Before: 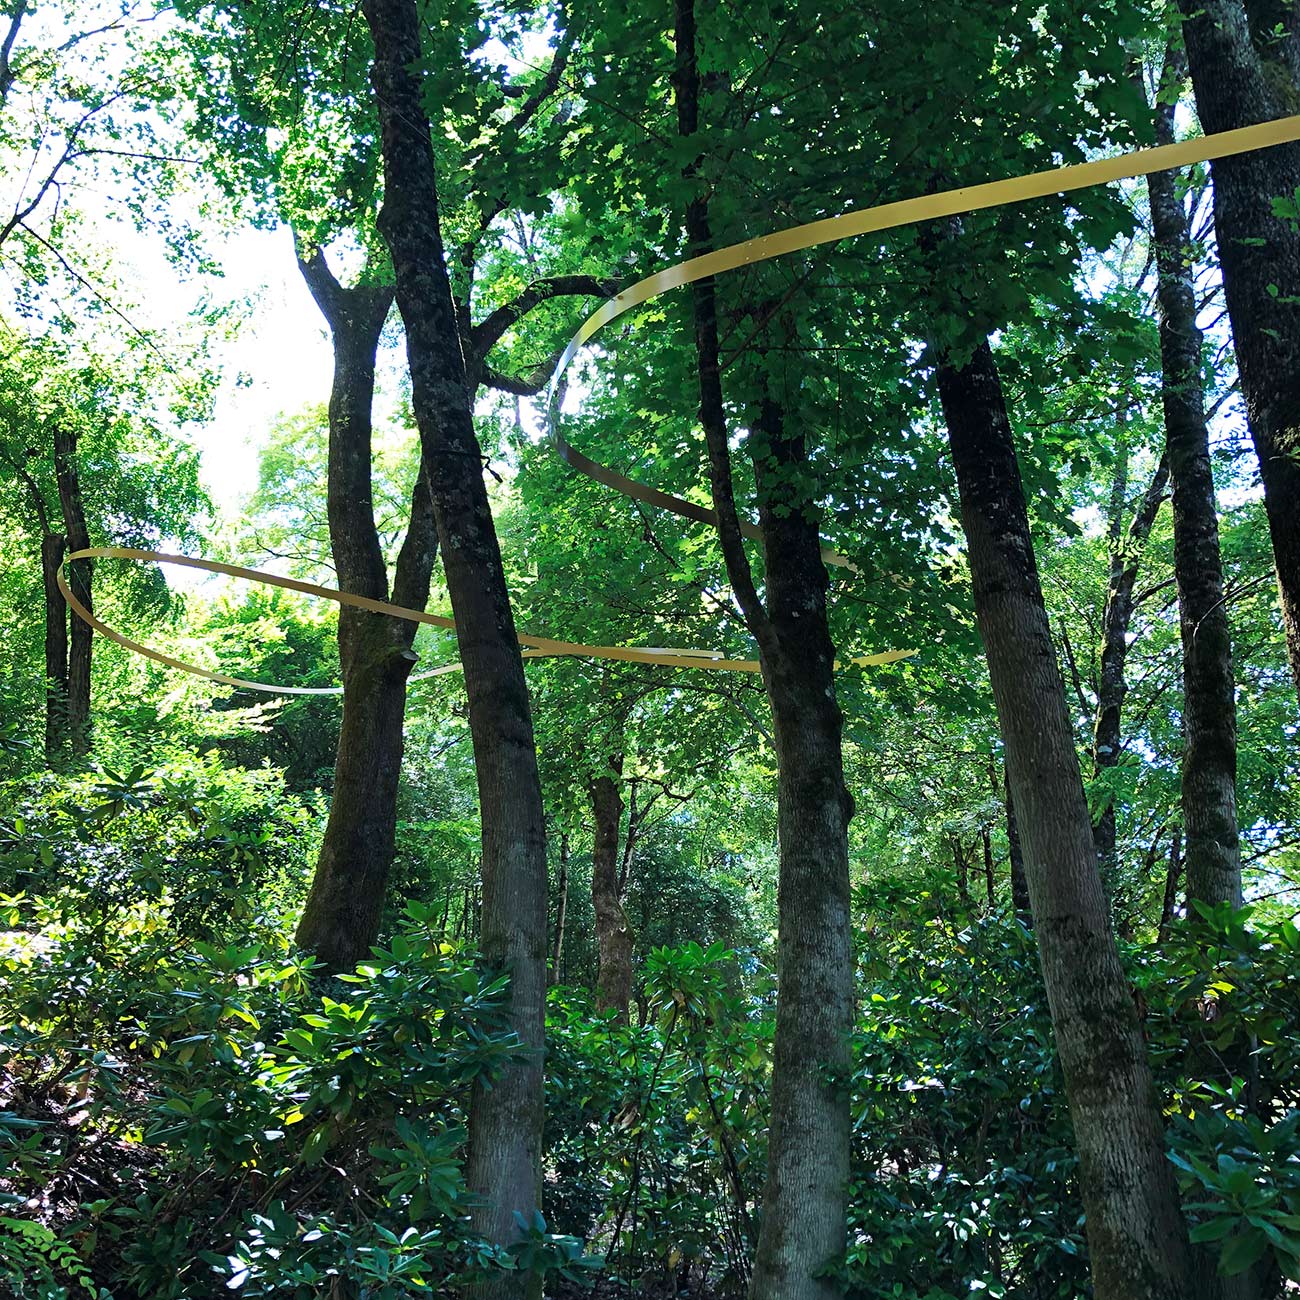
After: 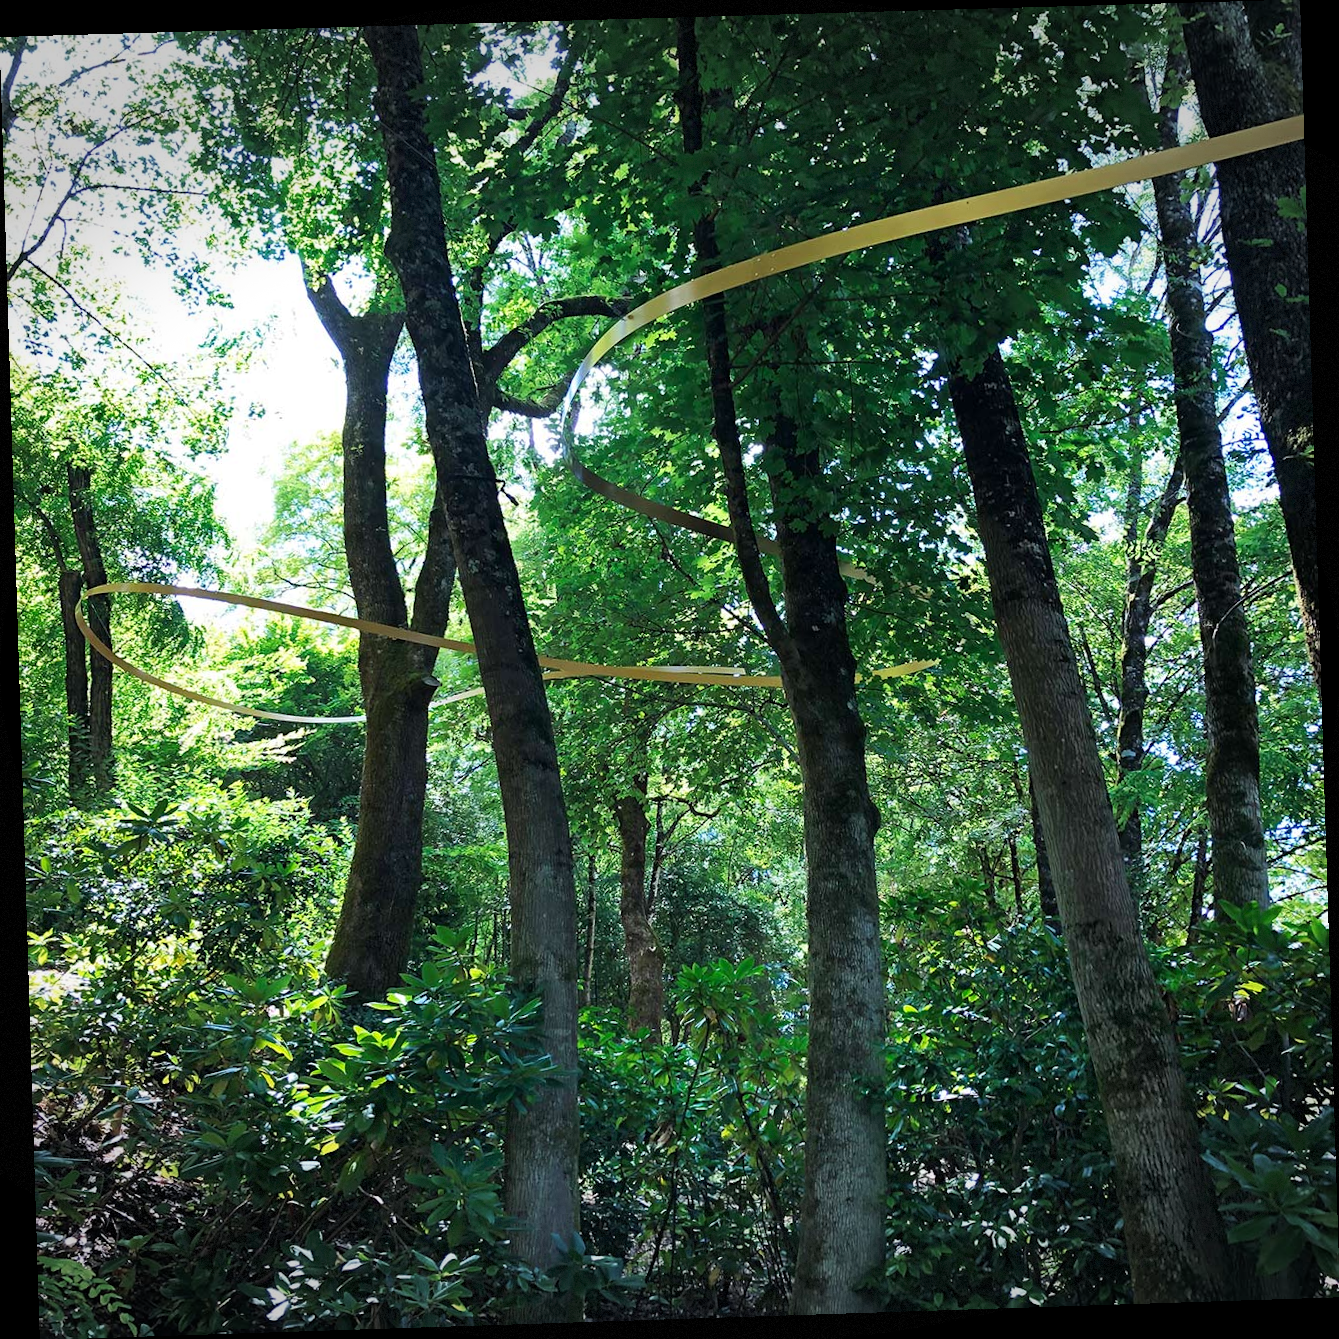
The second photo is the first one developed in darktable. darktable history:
rotate and perspective: rotation -1.77°, lens shift (horizontal) 0.004, automatic cropping off
vignetting: fall-off start 100%, brightness -0.406, saturation -0.3, width/height ratio 1.324, dithering 8-bit output, unbound false
